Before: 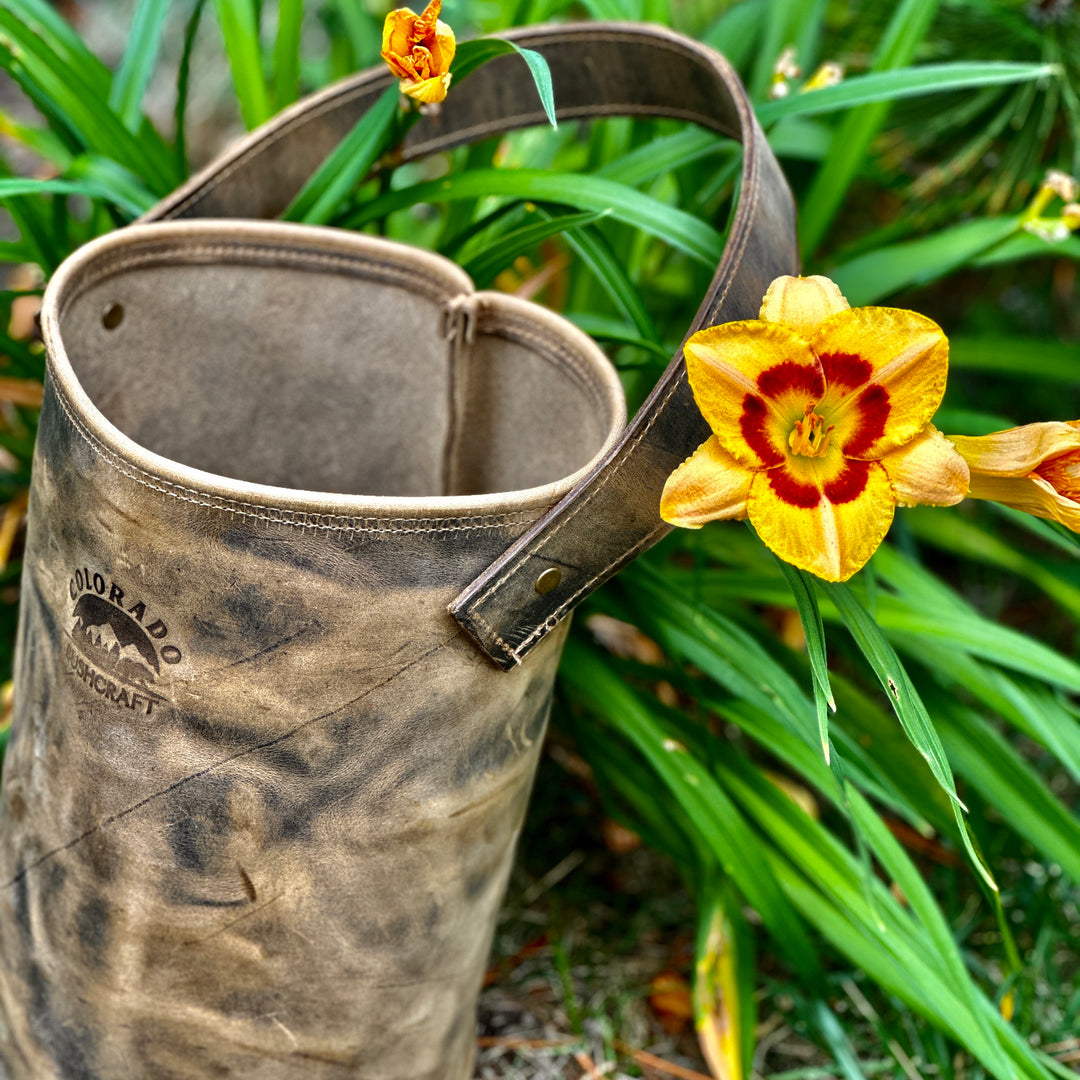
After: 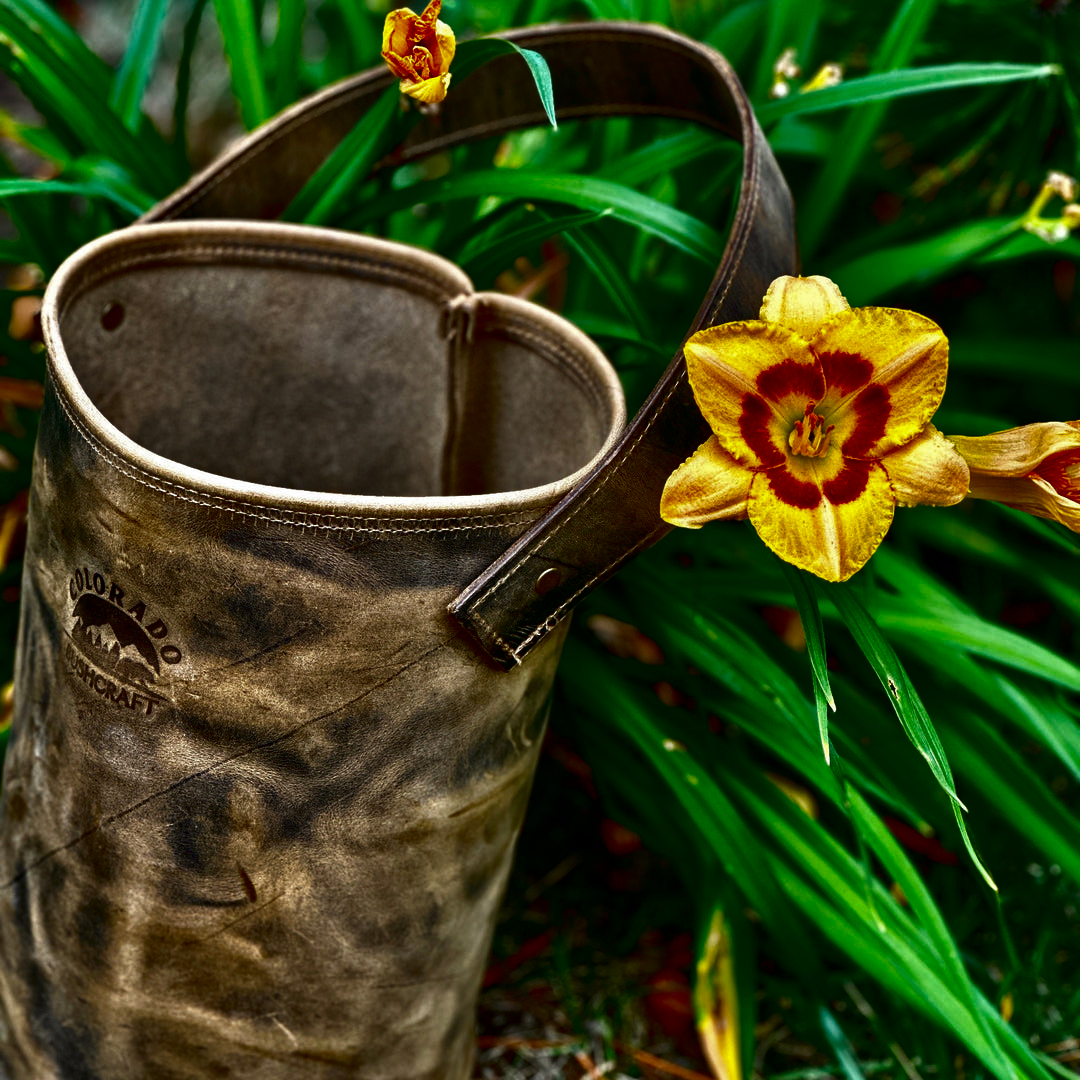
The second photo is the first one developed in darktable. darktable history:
contrast brightness saturation: contrast 0.09, brightness -0.594, saturation 0.168
